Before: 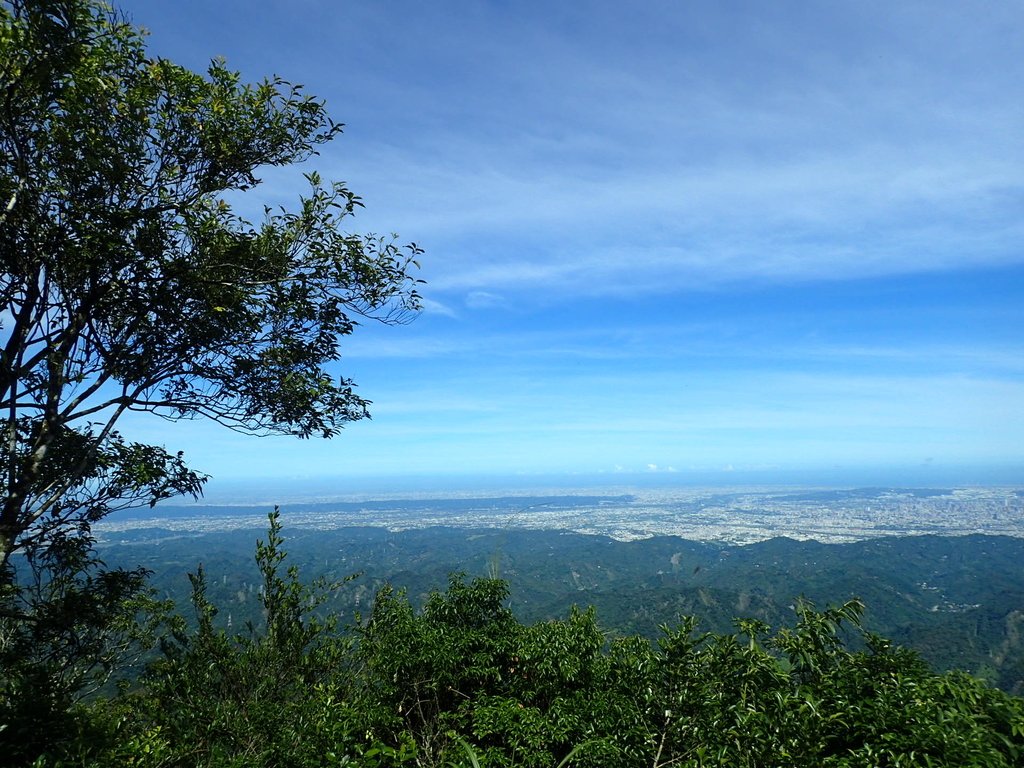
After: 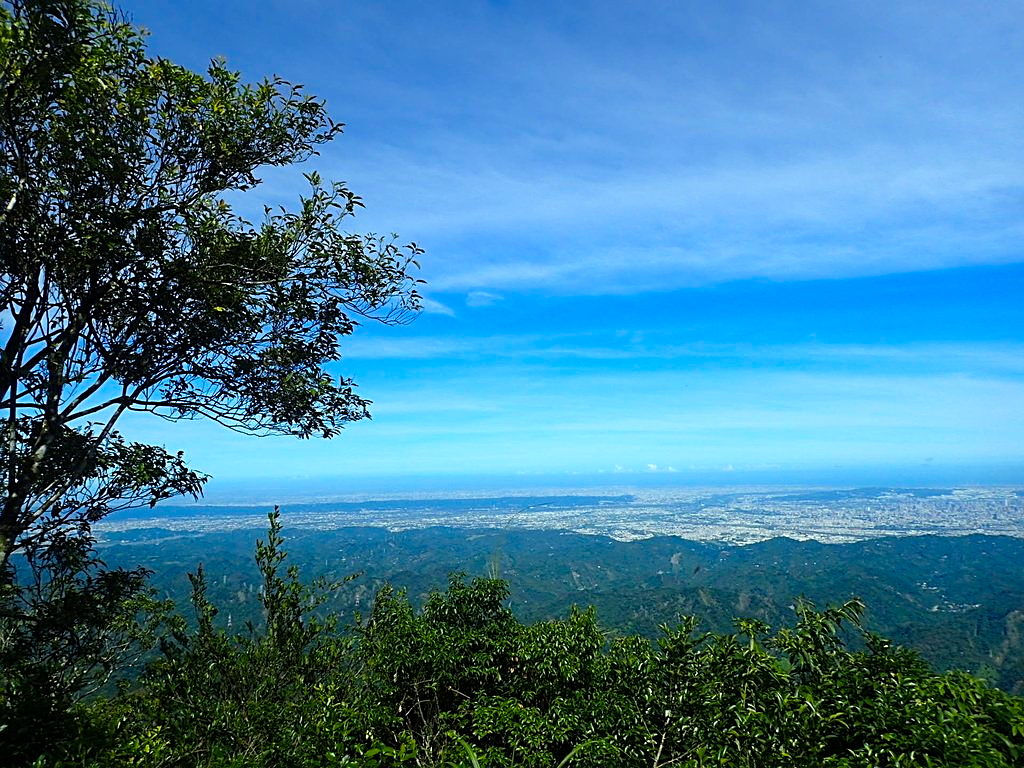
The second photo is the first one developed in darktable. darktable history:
color balance rgb: linear chroma grading › global chroma 15.261%, perceptual saturation grading › global saturation 30.037%, global vibrance -22.8%
sharpen: on, module defaults
